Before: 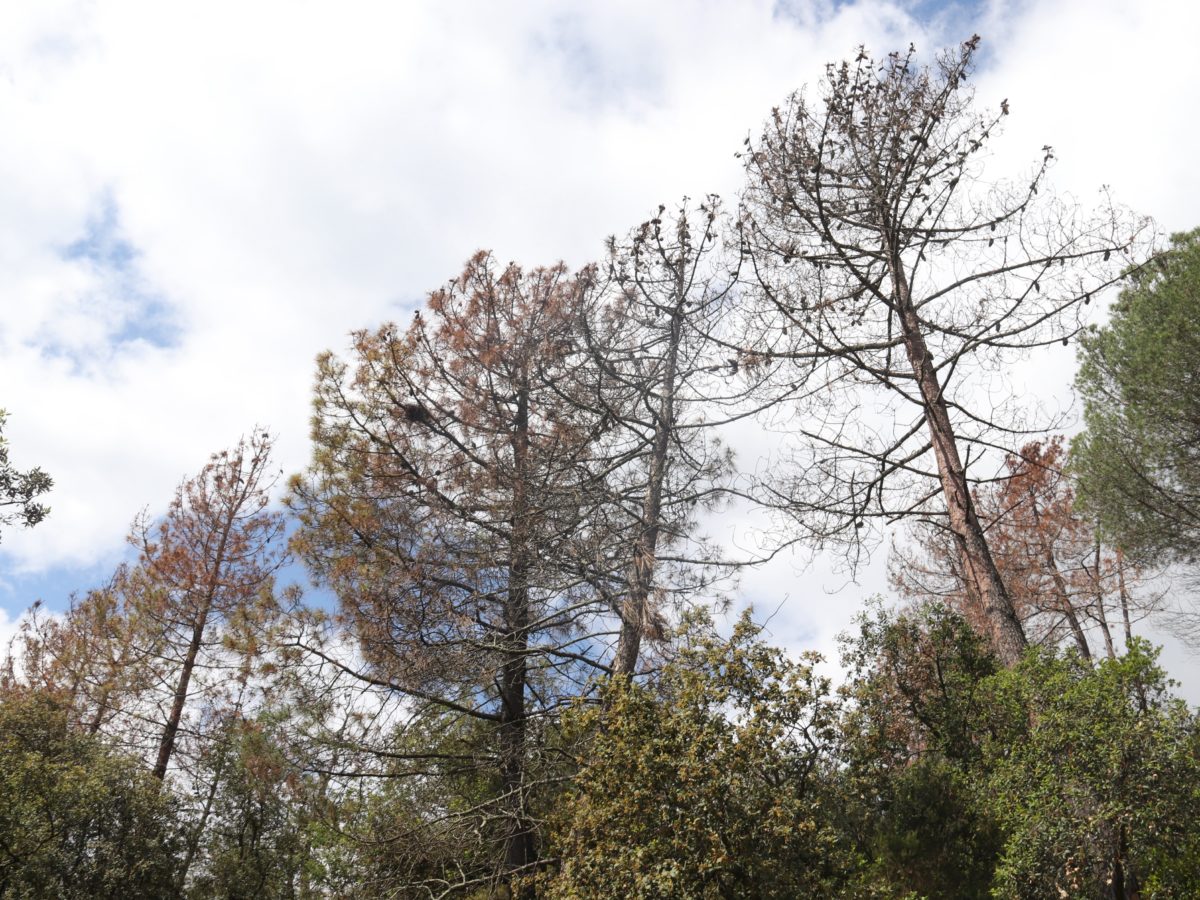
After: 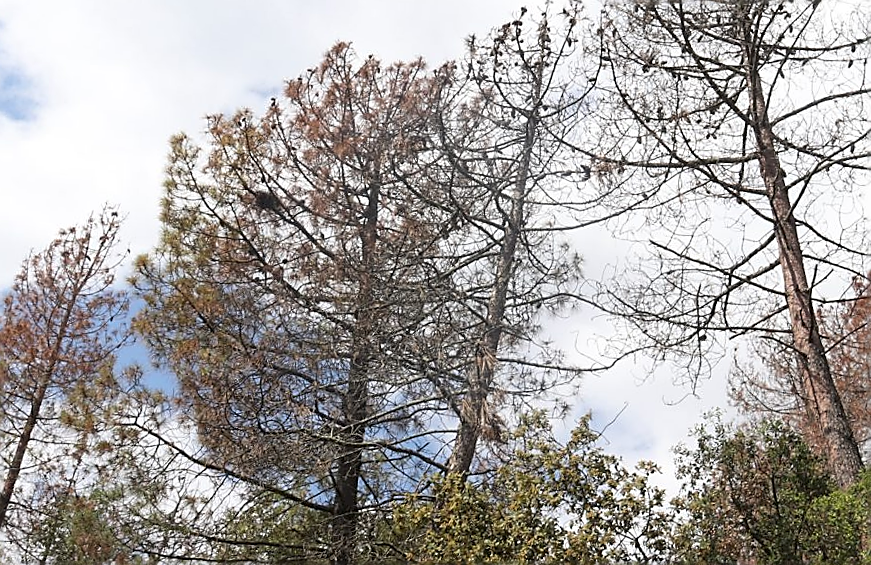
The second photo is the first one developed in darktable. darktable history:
crop and rotate: angle -3.35°, left 9.865%, top 20.375%, right 12.009%, bottom 11.99%
sharpen: radius 1.411, amount 1.24, threshold 0.746
